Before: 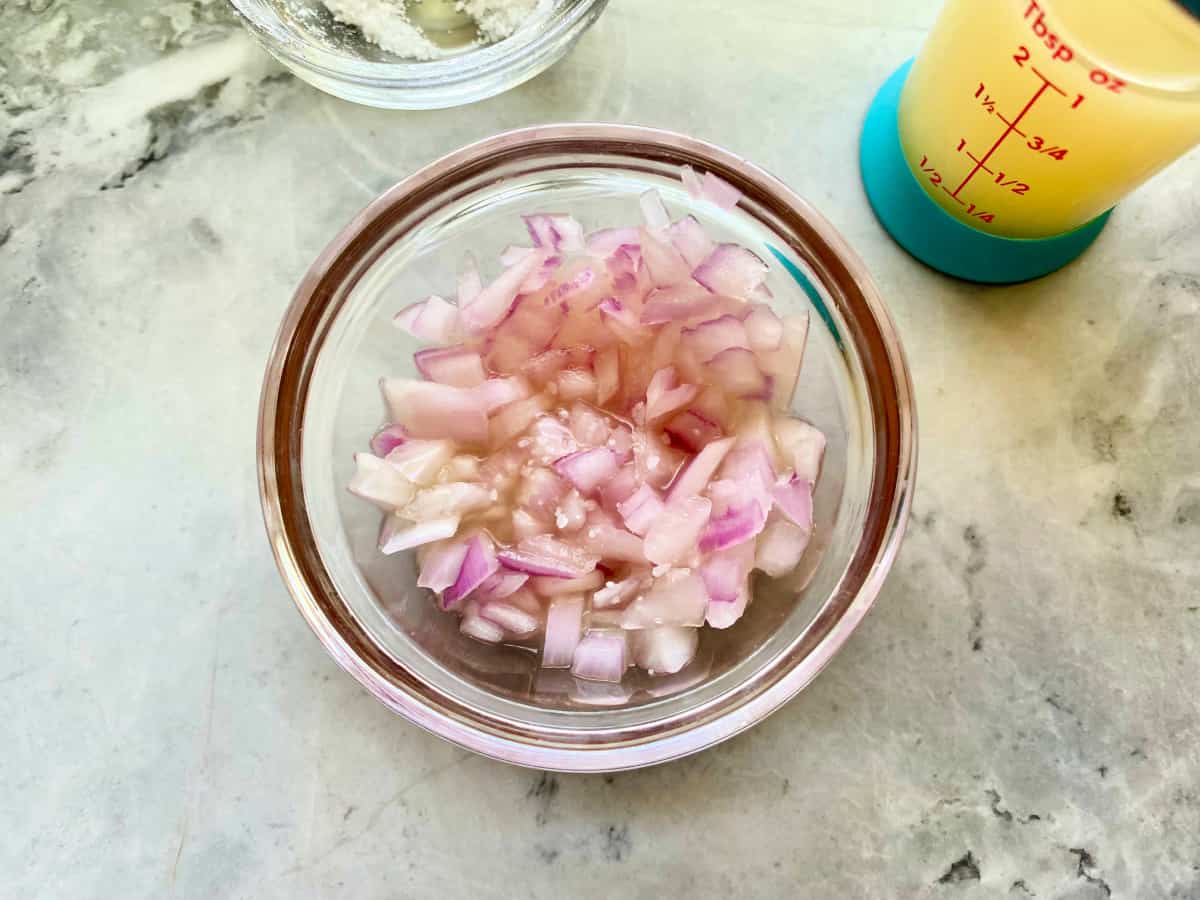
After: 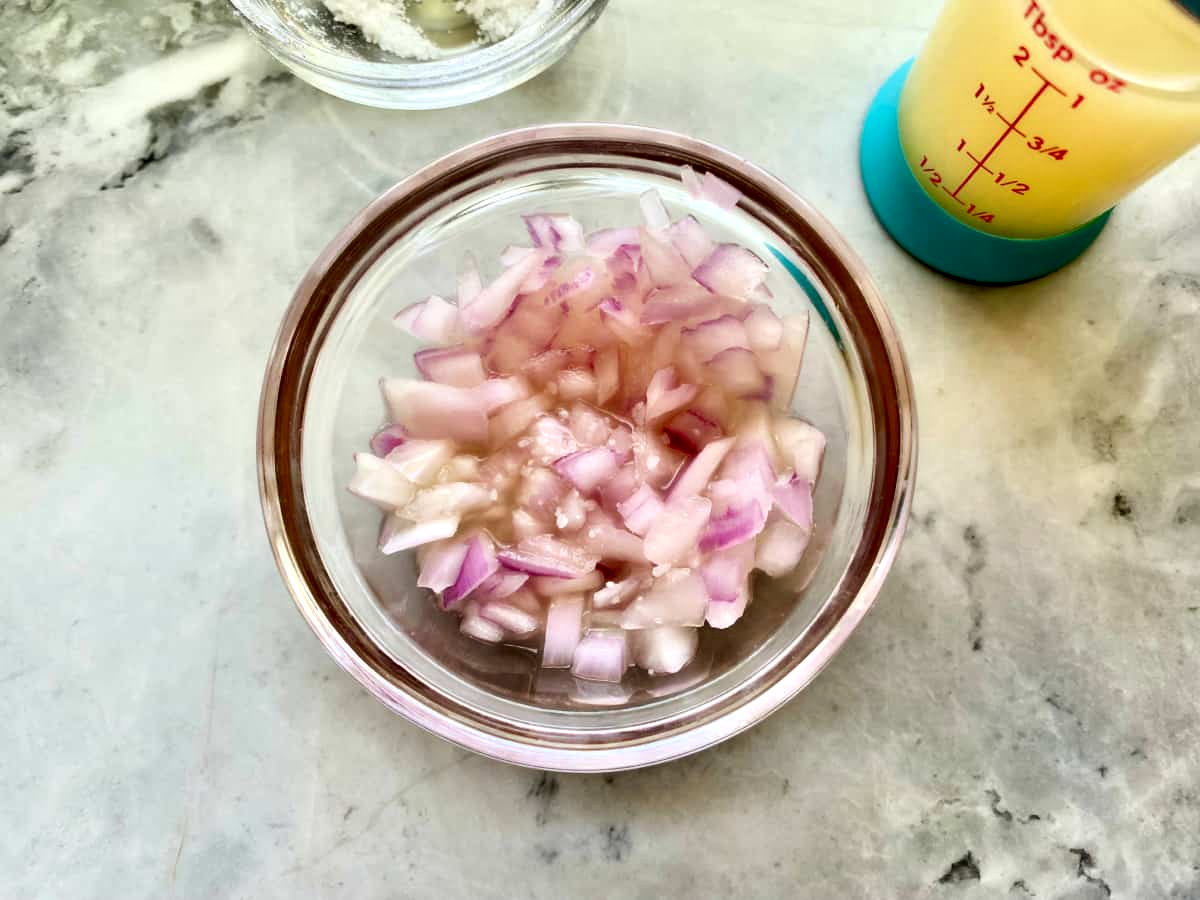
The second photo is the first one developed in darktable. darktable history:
contrast equalizer: y [[0.514, 0.573, 0.581, 0.508, 0.5, 0.5], [0.5 ×6], [0.5 ×6], [0 ×6], [0 ×6]]
